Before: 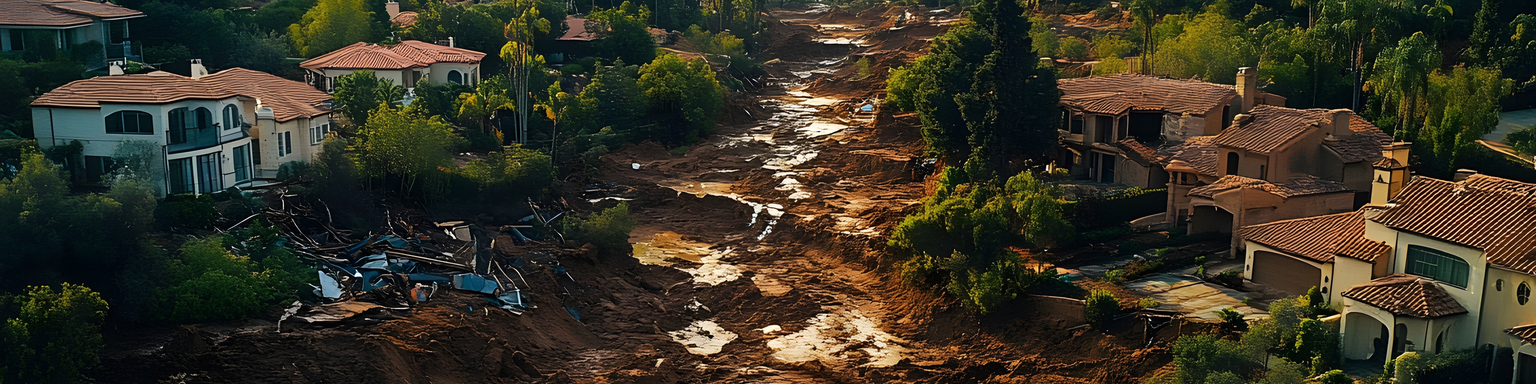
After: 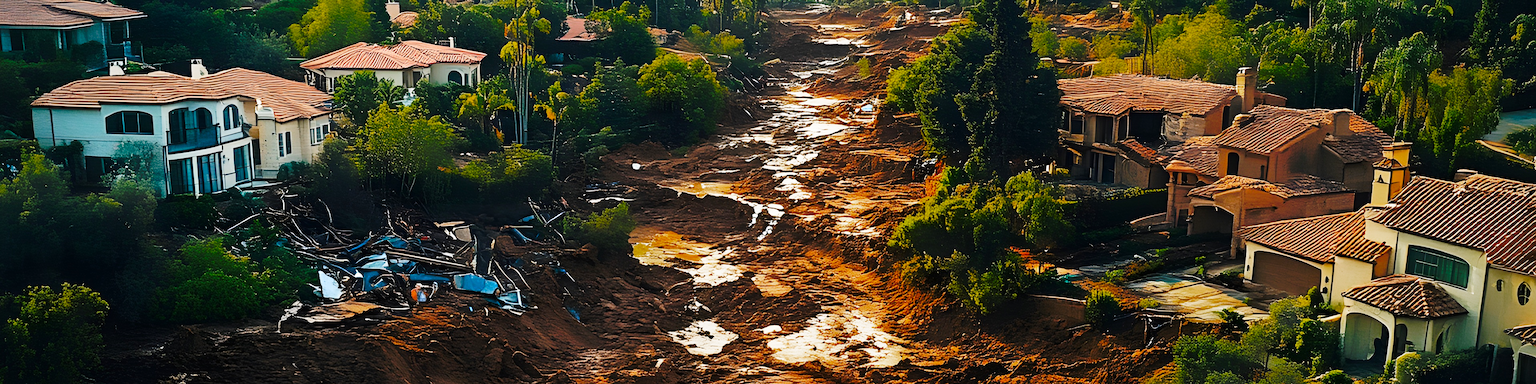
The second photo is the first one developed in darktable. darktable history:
color zones: curves: ch0 [(0.203, 0.433) (0.607, 0.517) (0.697, 0.696) (0.705, 0.897)]
color correction: highlights b* 0.021, saturation 1.11
tone curve: curves: ch0 [(0, 0) (0.003, 0.003) (0.011, 0.013) (0.025, 0.028) (0.044, 0.05) (0.069, 0.079) (0.1, 0.113) (0.136, 0.154) (0.177, 0.201) (0.224, 0.268) (0.277, 0.38) (0.335, 0.486) (0.399, 0.588) (0.468, 0.688) (0.543, 0.787) (0.623, 0.854) (0.709, 0.916) (0.801, 0.957) (0.898, 0.978) (1, 1)], preserve colors none
vignetting: fall-off radius 82.98%, brightness -0.408, saturation -0.303, unbound false
